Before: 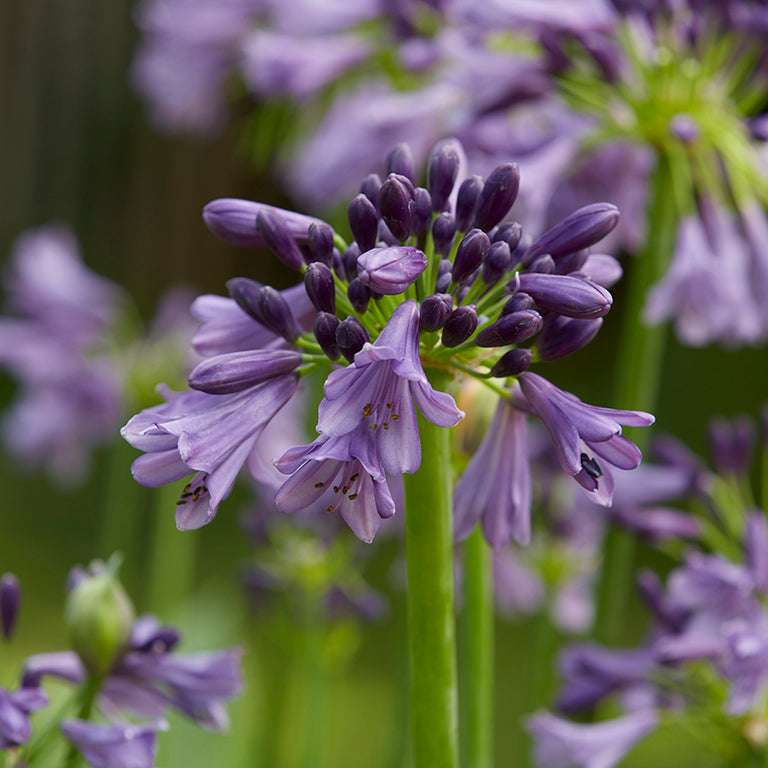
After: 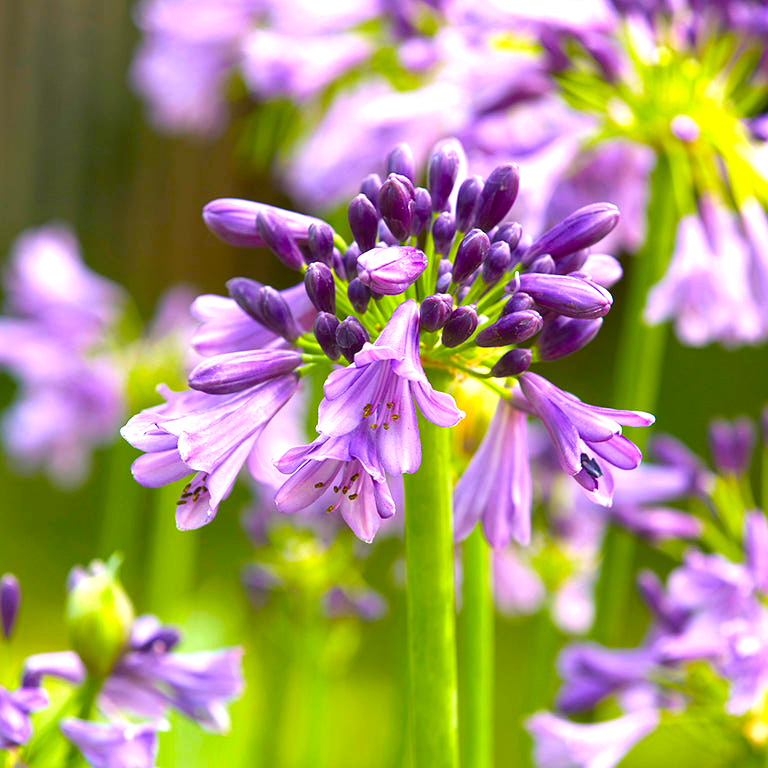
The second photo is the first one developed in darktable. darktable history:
color balance rgb: highlights gain › chroma 1.045%, highlights gain › hue 60.08°, global offset › luminance 0.495%, global offset › hue 56.35°, white fulcrum 1.02 EV, linear chroma grading › global chroma 22.717%, perceptual saturation grading › global saturation 30.895%
exposure: black level correction 0, exposure 1.454 EV, compensate exposure bias true, compensate highlight preservation false
